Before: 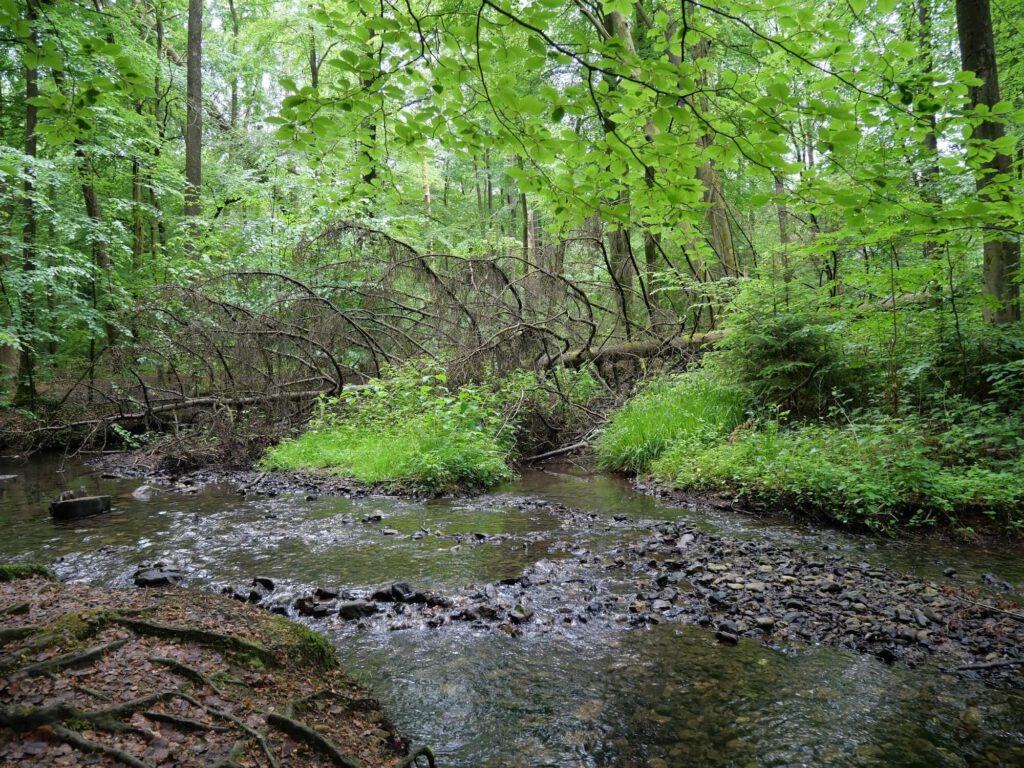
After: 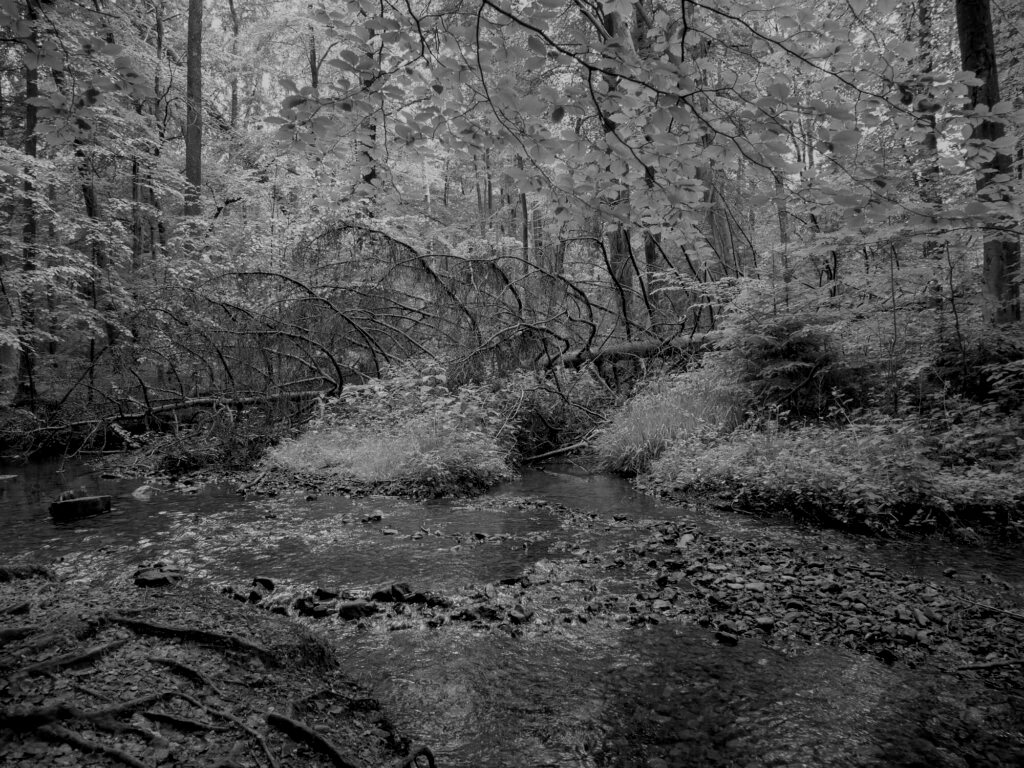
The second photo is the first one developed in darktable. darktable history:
monochrome: a 73.58, b 64.21
local contrast: on, module defaults
exposure: black level correction 0, exposure -0.766 EV, compensate highlight preservation false
color contrast: blue-yellow contrast 0.7
